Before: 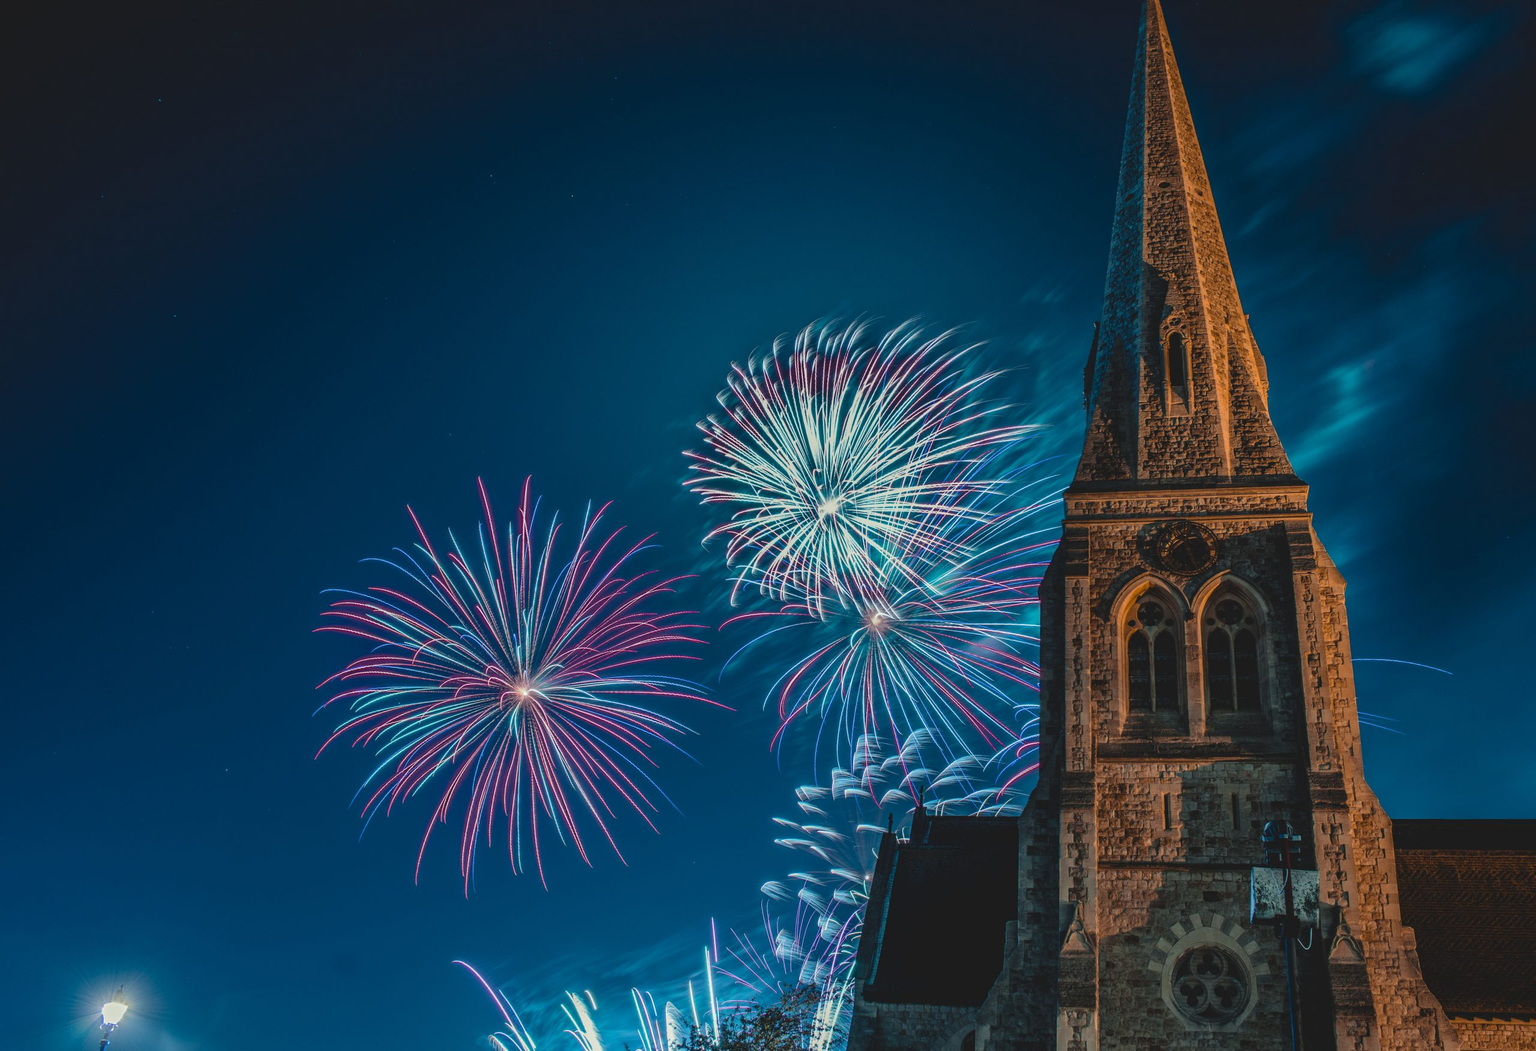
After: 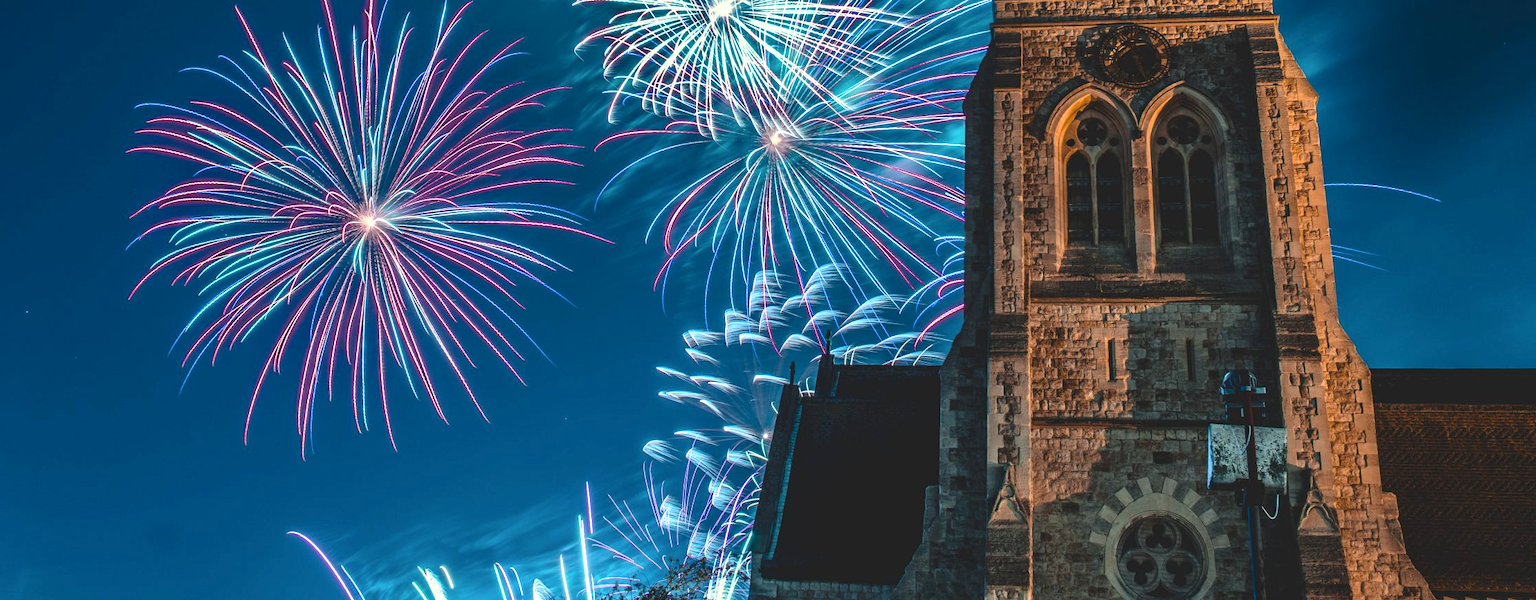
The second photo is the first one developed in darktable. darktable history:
exposure: exposure 0.6 EV, compensate highlight preservation false
crop and rotate: left 13.26%, top 47.631%, bottom 2.786%
tone curve: curves: ch0 [(0, 0) (0.003, 0.002) (0.011, 0.01) (0.025, 0.022) (0.044, 0.039) (0.069, 0.061) (0.1, 0.088) (0.136, 0.126) (0.177, 0.167) (0.224, 0.211) (0.277, 0.27) (0.335, 0.335) (0.399, 0.407) (0.468, 0.485) (0.543, 0.569) (0.623, 0.659) (0.709, 0.756) (0.801, 0.851) (0.898, 0.961) (1, 1)], color space Lab, independent channels, preserve colors none
